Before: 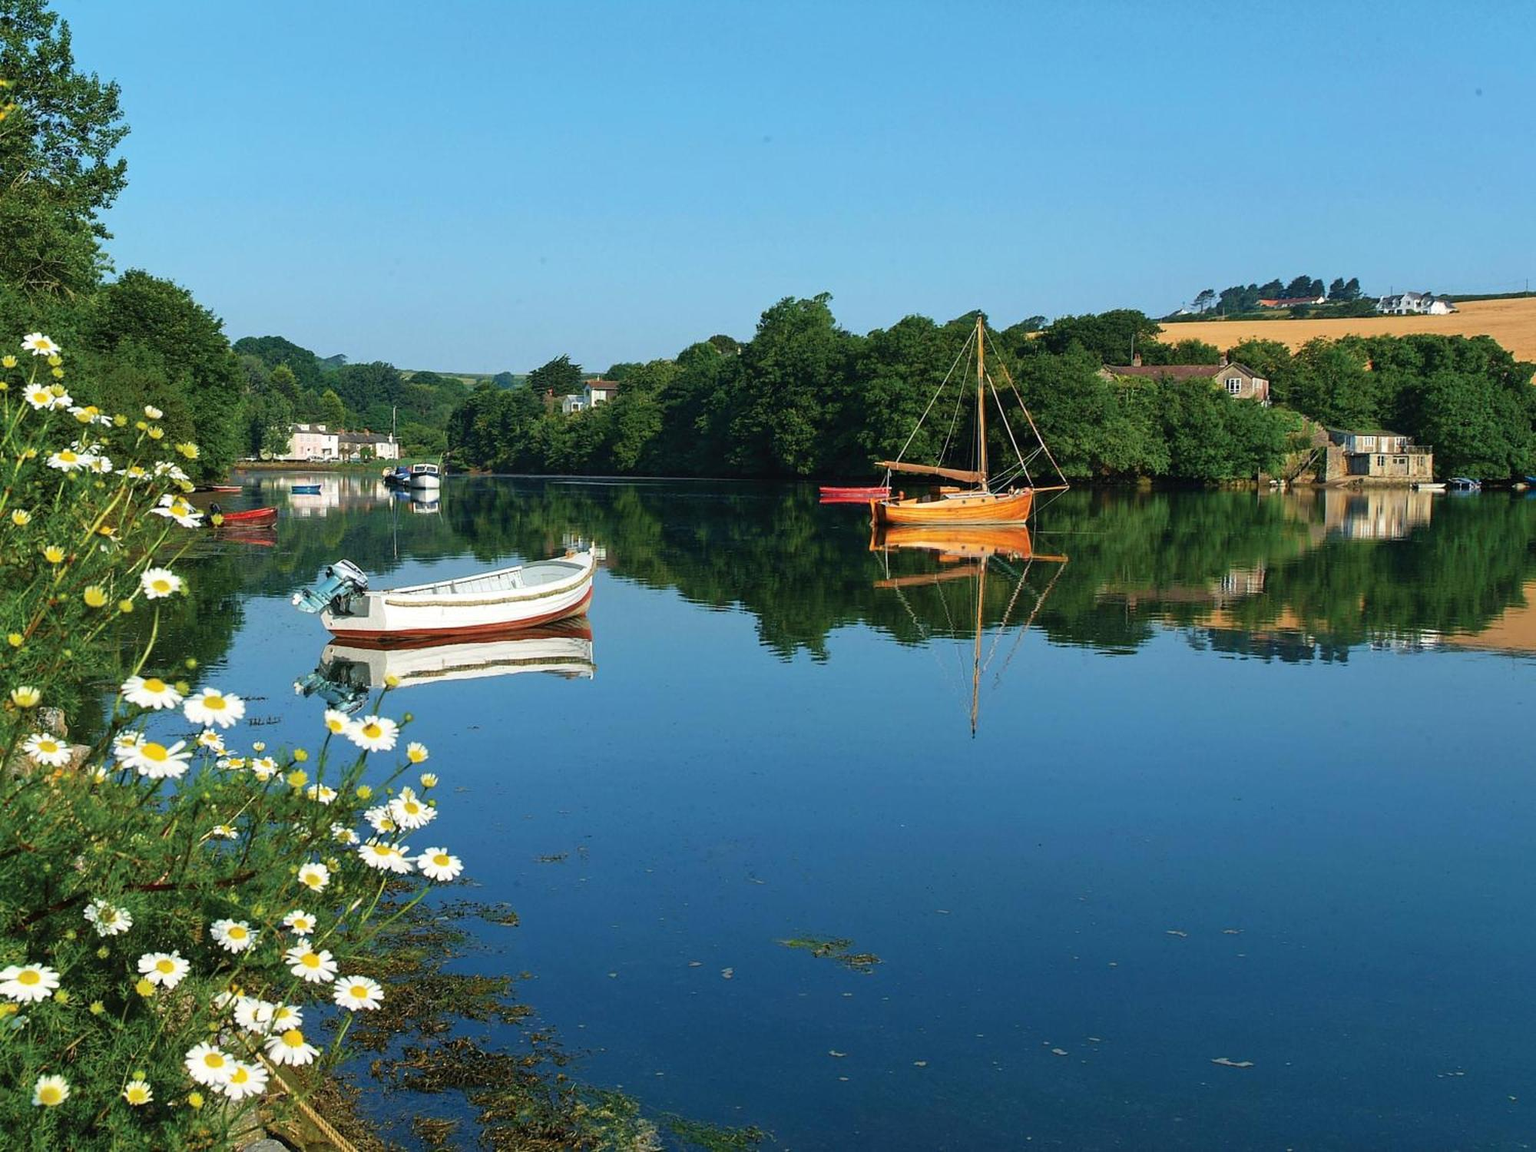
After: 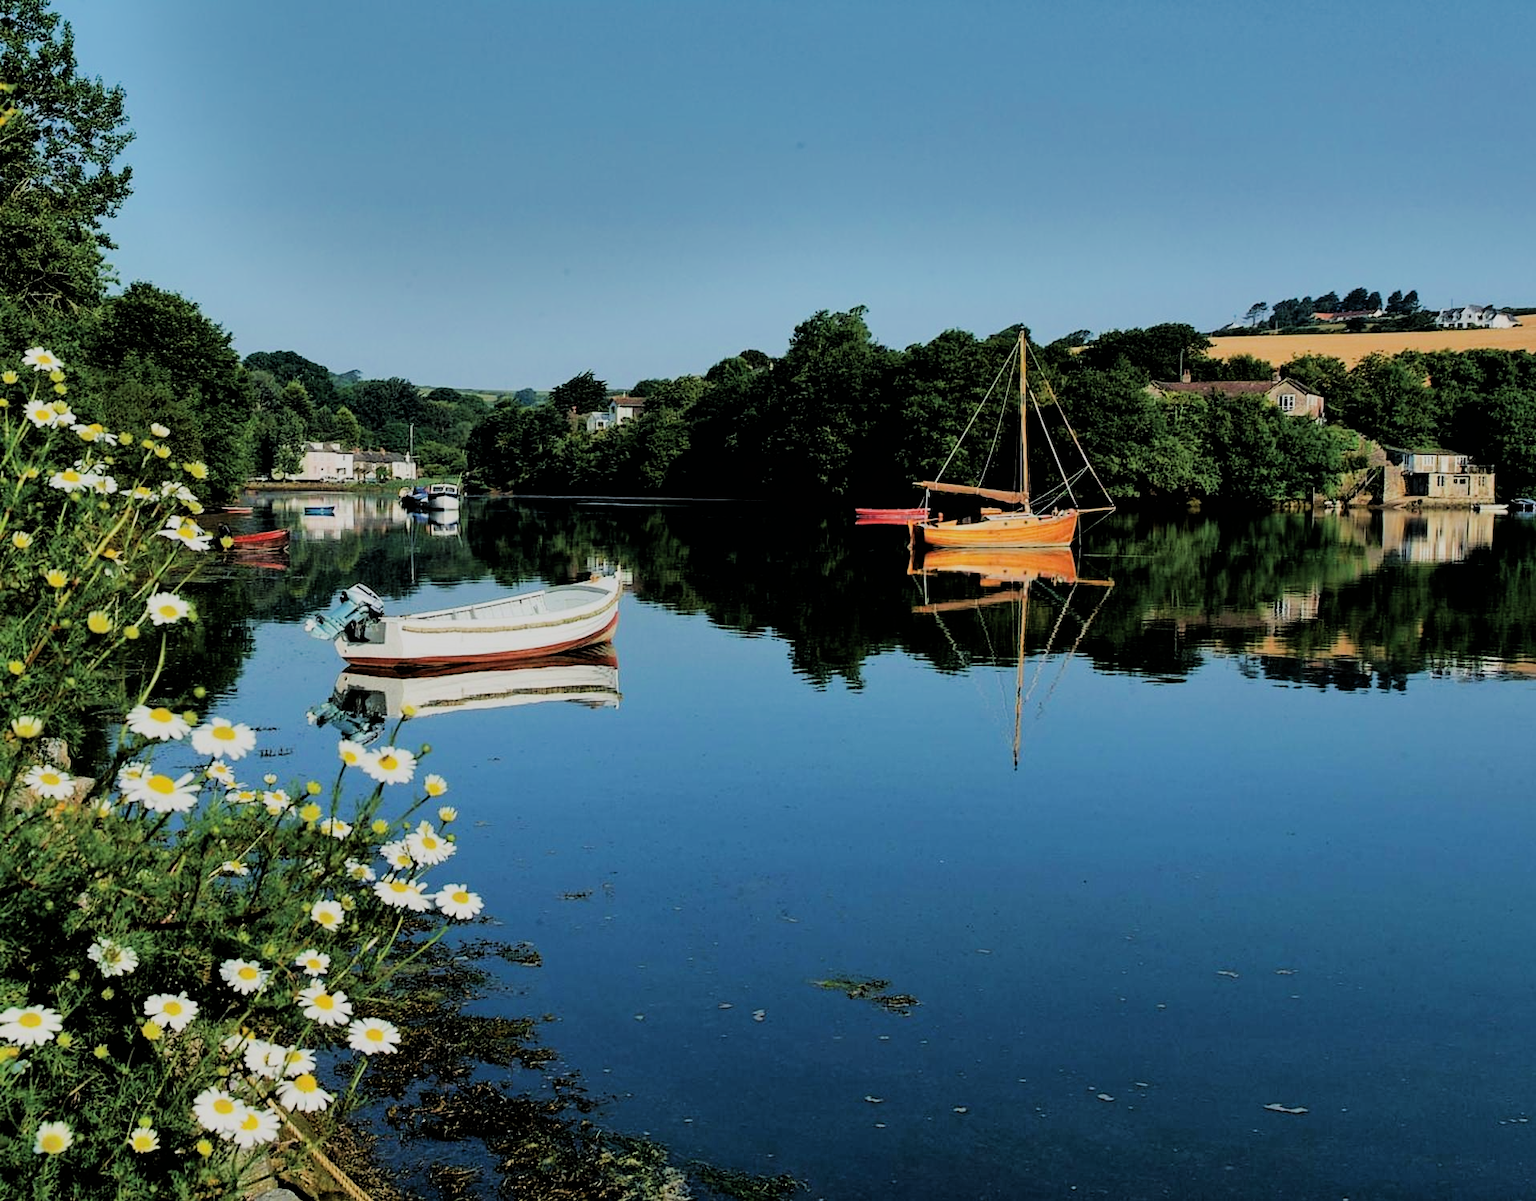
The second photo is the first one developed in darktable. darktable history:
crop: right 4.126%, bottom 0.031%
filmic rgb: black relative exposure -3.21 EV, white relative exposure 7.02 EV, hardness 1.46, contrast 1.35
shadows and highlights: shadows 24.5, highlights -78.15, soften with gaussian
